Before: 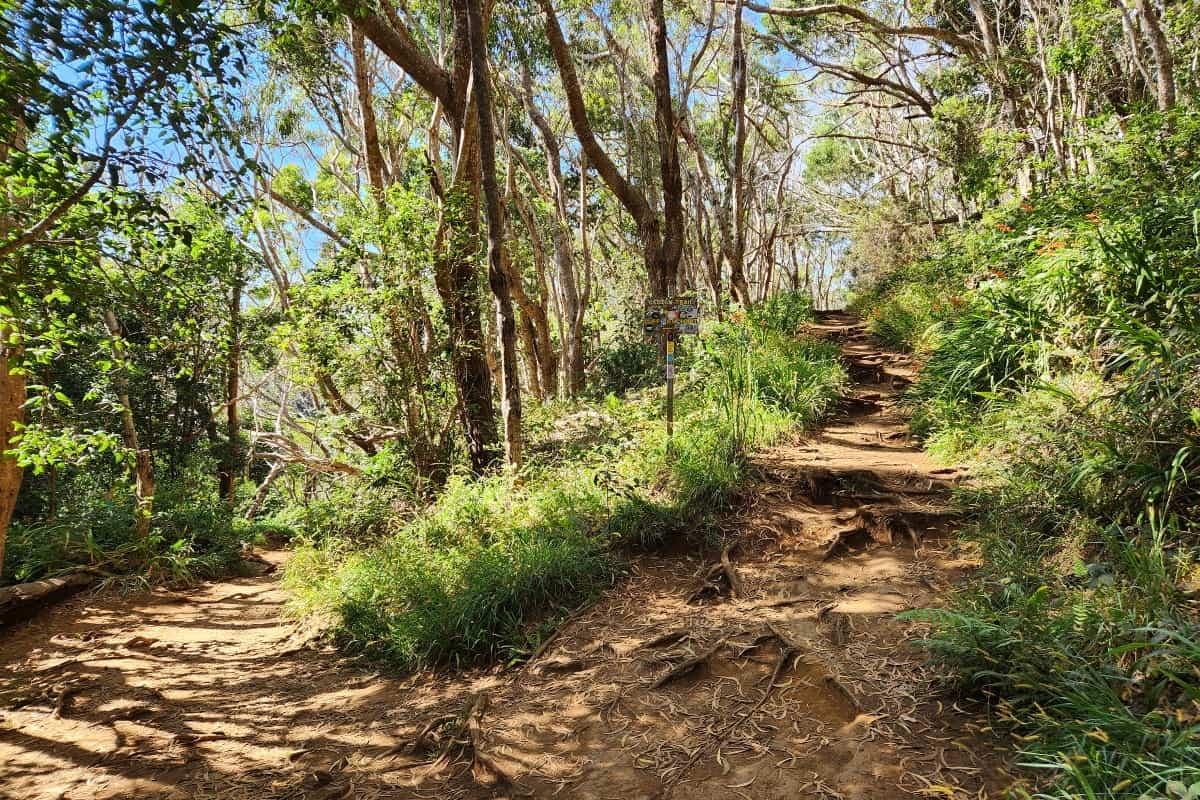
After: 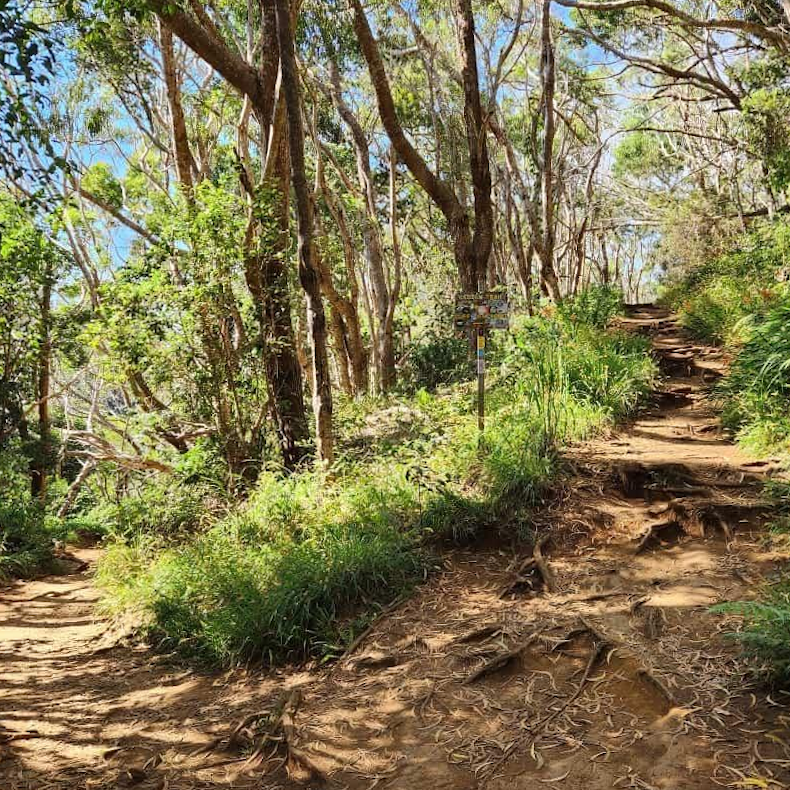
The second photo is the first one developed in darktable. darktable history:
rotate and perspective: rotation -0.45°, automatic cropping original format, crop left 0.008, crop right 0.992, crop top 0.012, crop bottom 0.988
crop: left 15.419%, right 17.914%
exposure: black level correction 0, compensate exposure bias true, compensate highlight preservation false
